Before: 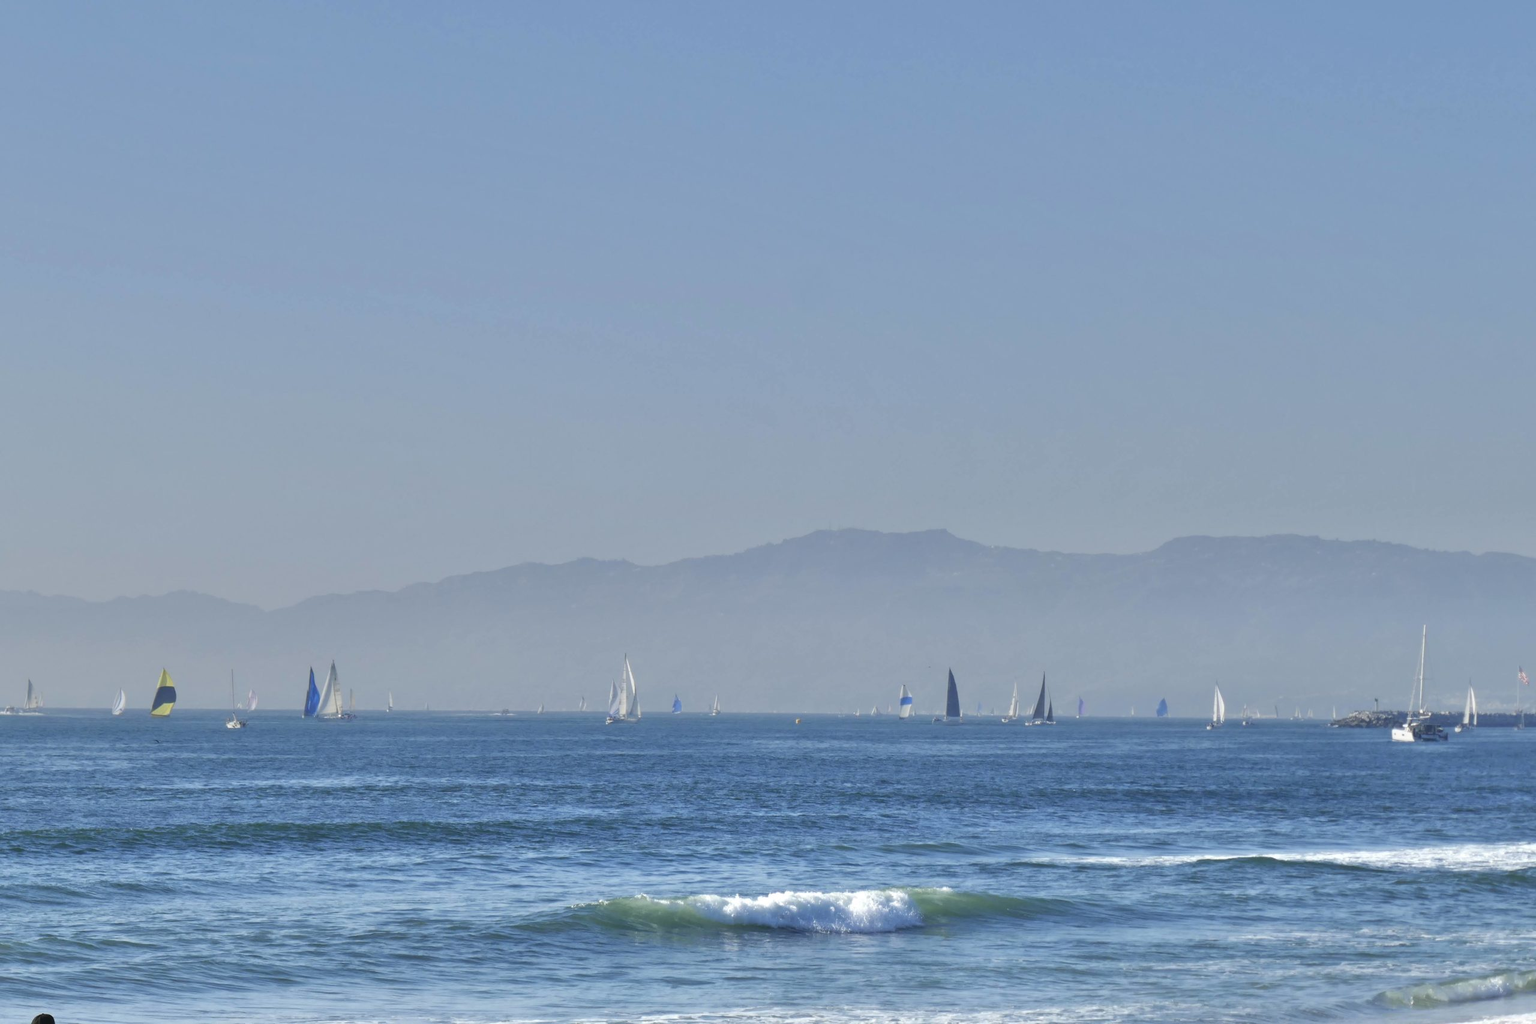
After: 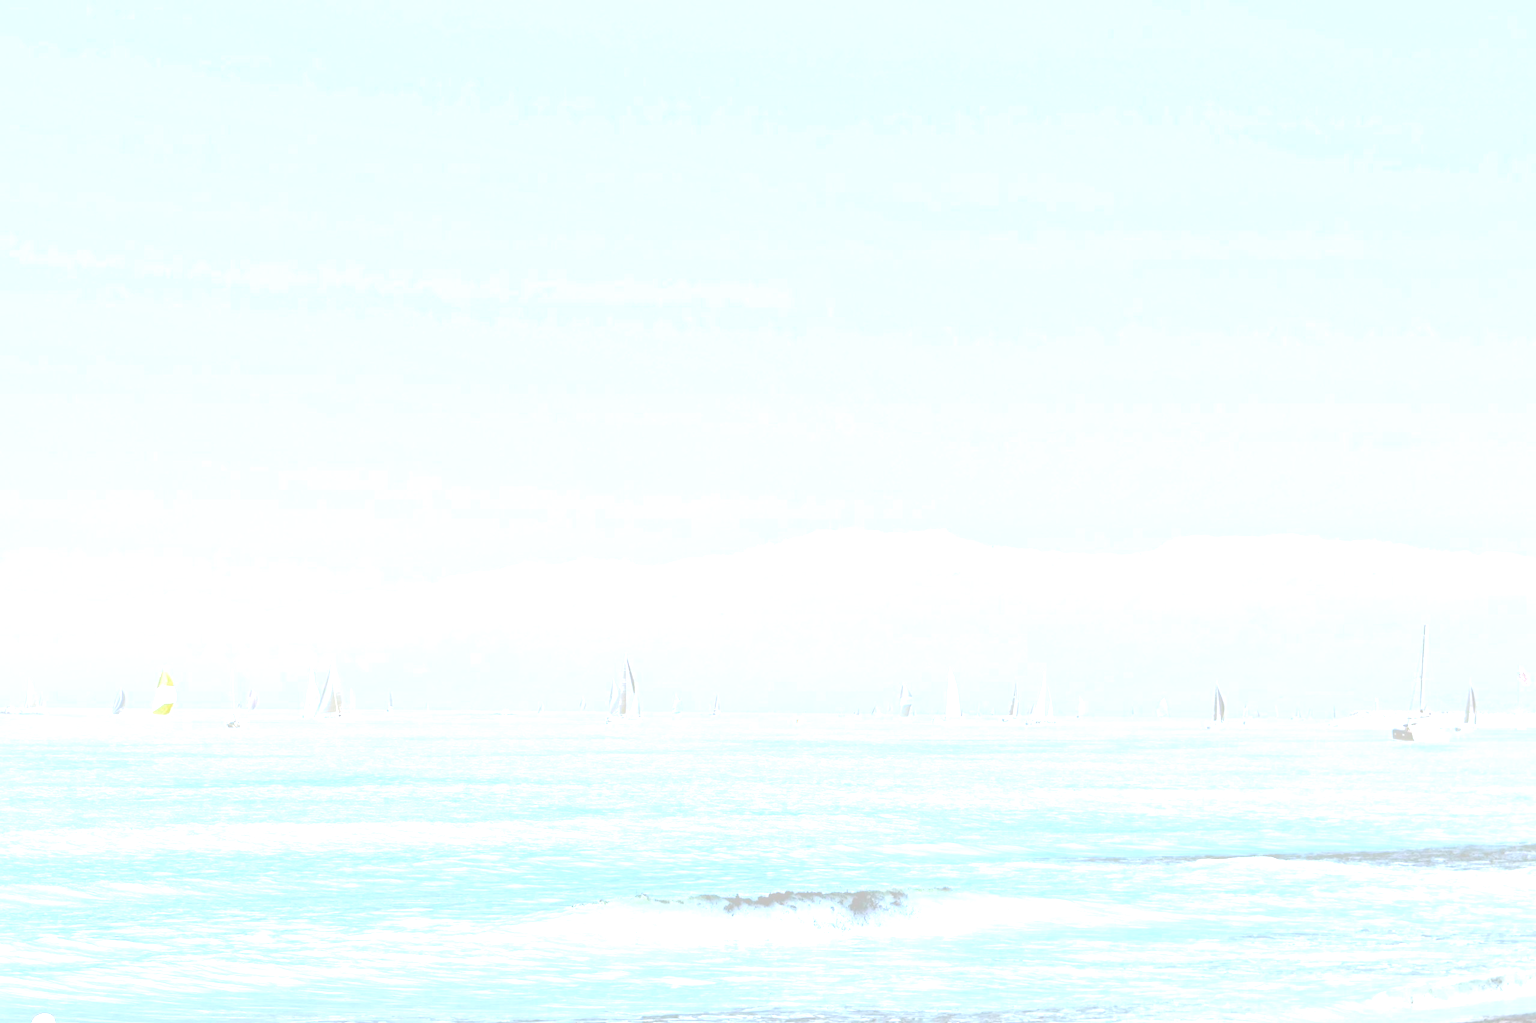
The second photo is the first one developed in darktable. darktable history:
exposure: black level correction 0, exposure 1.1 EV, compensate exposure bias true, compensate highlight preservation false
local contrast: mode bilateral grid, contrast 25, coarseness 60, detail 151%, midtone range 0.2
bloom: size 25%, threshold 5%, strength 90%
